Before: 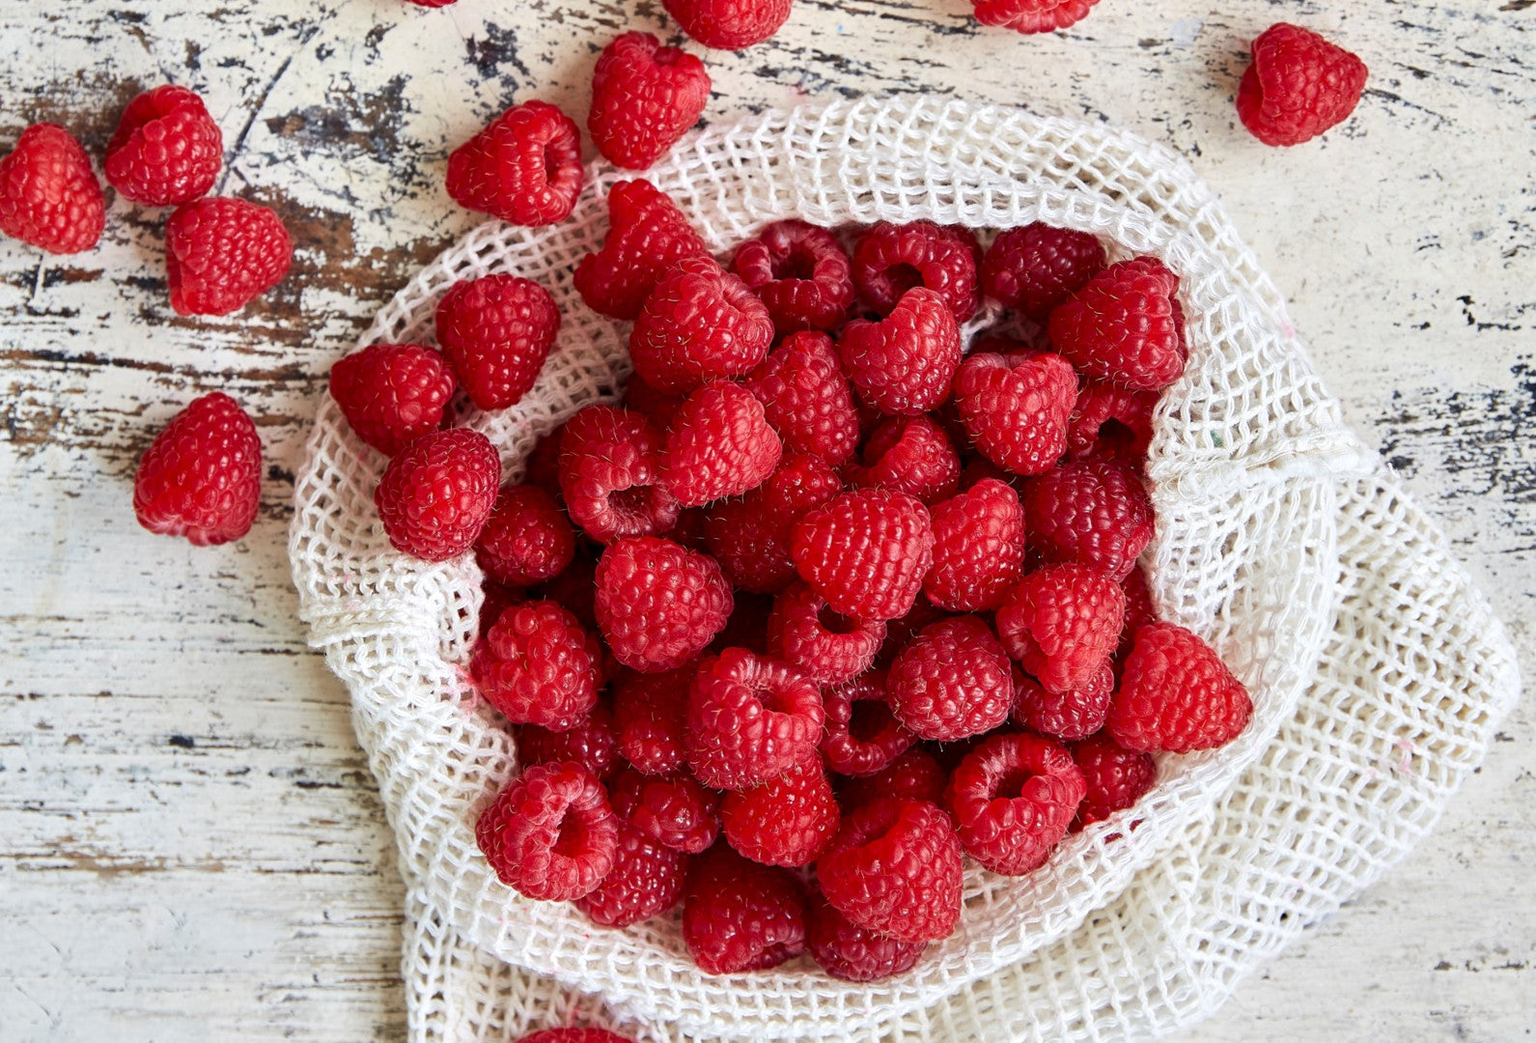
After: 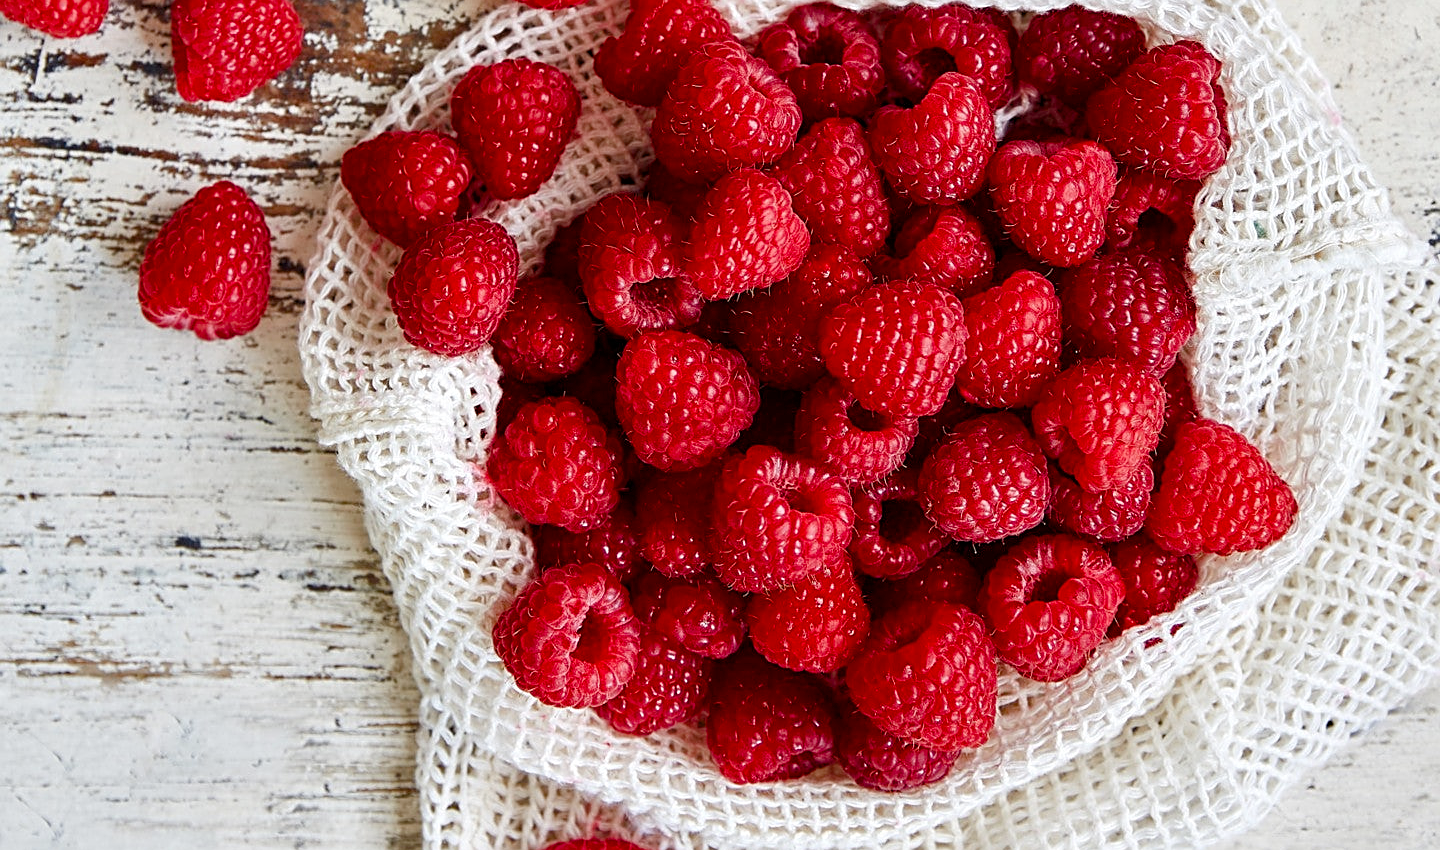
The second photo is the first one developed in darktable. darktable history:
sharpen: on, module defaults
color balance rgb: perceptual saturation grading › global saturation 20%, perceptual saturation grading › highlights -25%, perceptual saturation grading › shadows 50%, global vibrance -25%
crop: top 20.916%, right 9.437%, bottom 0.316%
